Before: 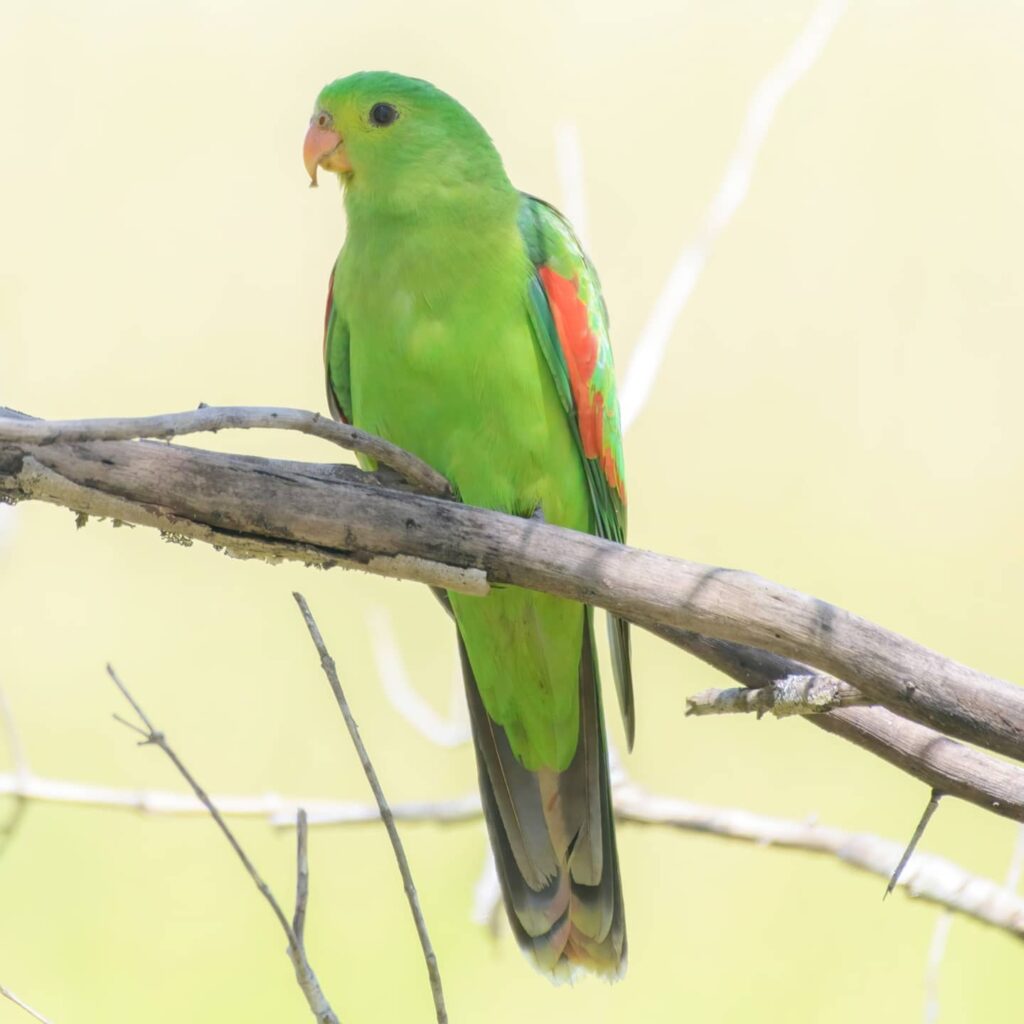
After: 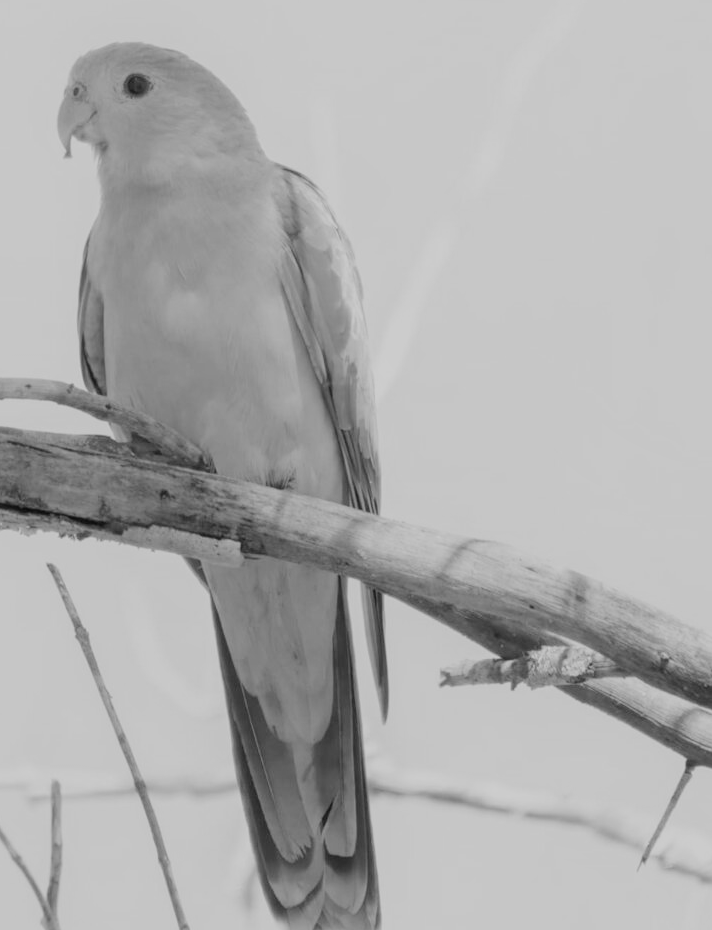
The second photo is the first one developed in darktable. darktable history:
monochrome: a 32, b 64, size 2.3
white balance: red 1, blue 1
crop and rotate: left 24.034%, top 2.838%, right 6.406%, bottom 6.299%
filmic rgb: black relative exposure -7.32 EV, white relative exposure 5.09 EV, hardness 3.2
